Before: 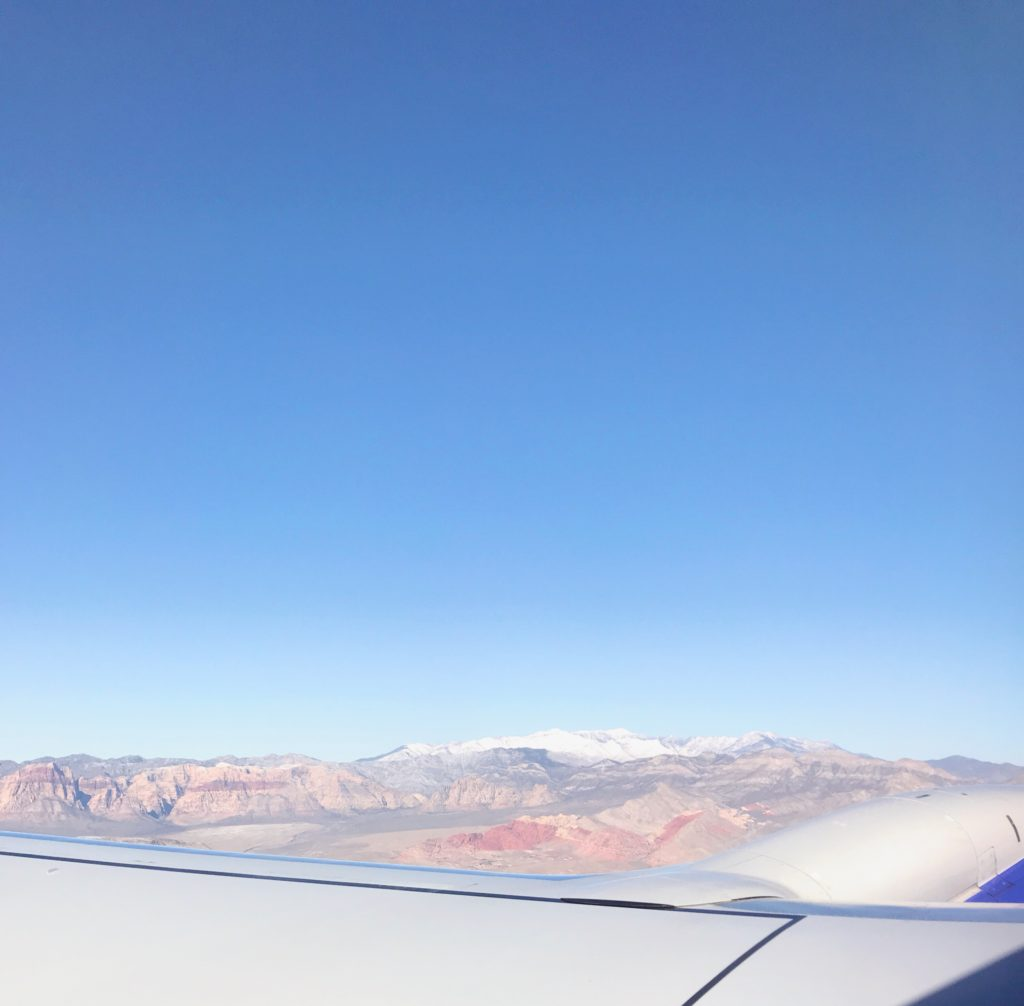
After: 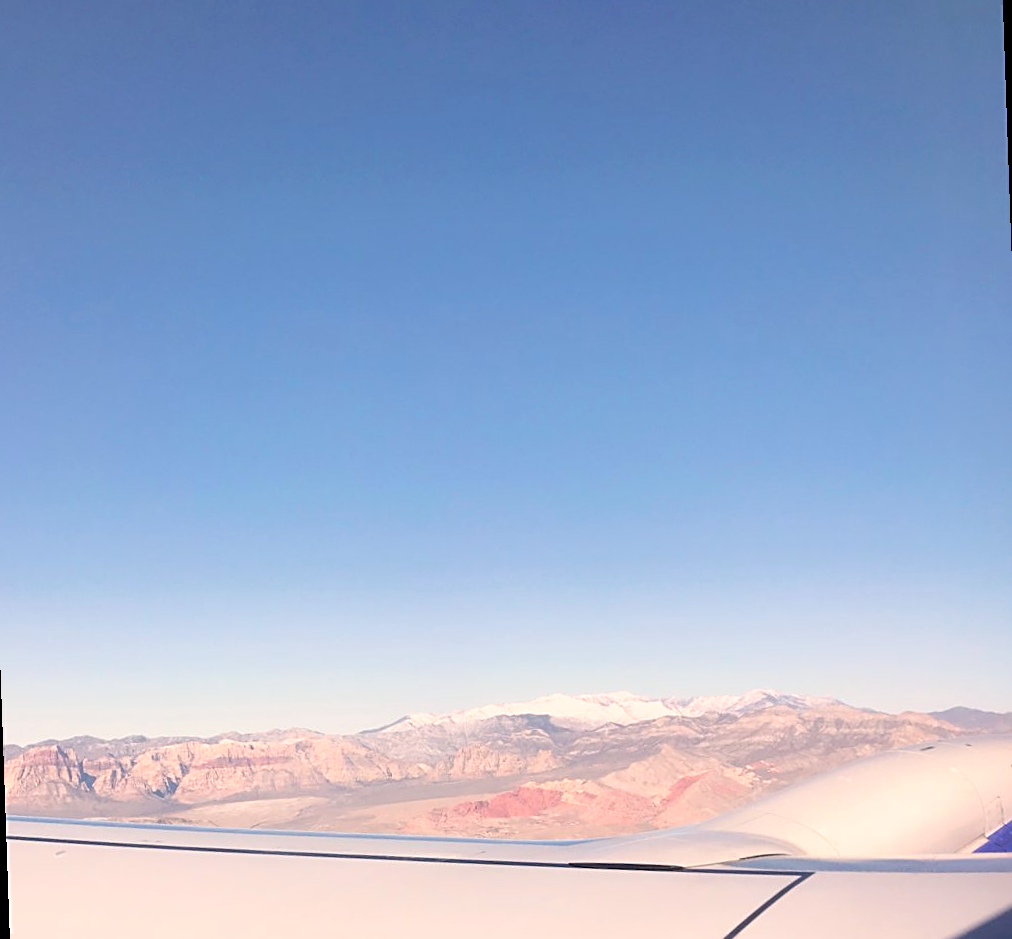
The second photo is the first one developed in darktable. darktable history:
sharpen: on, module defaults
white balance: red 1.127, blue 0.943
rotate and perspective: rotation -2°, crop left 0.022, crop right 0.978, crop top 0.049, crop bottom 0.951
